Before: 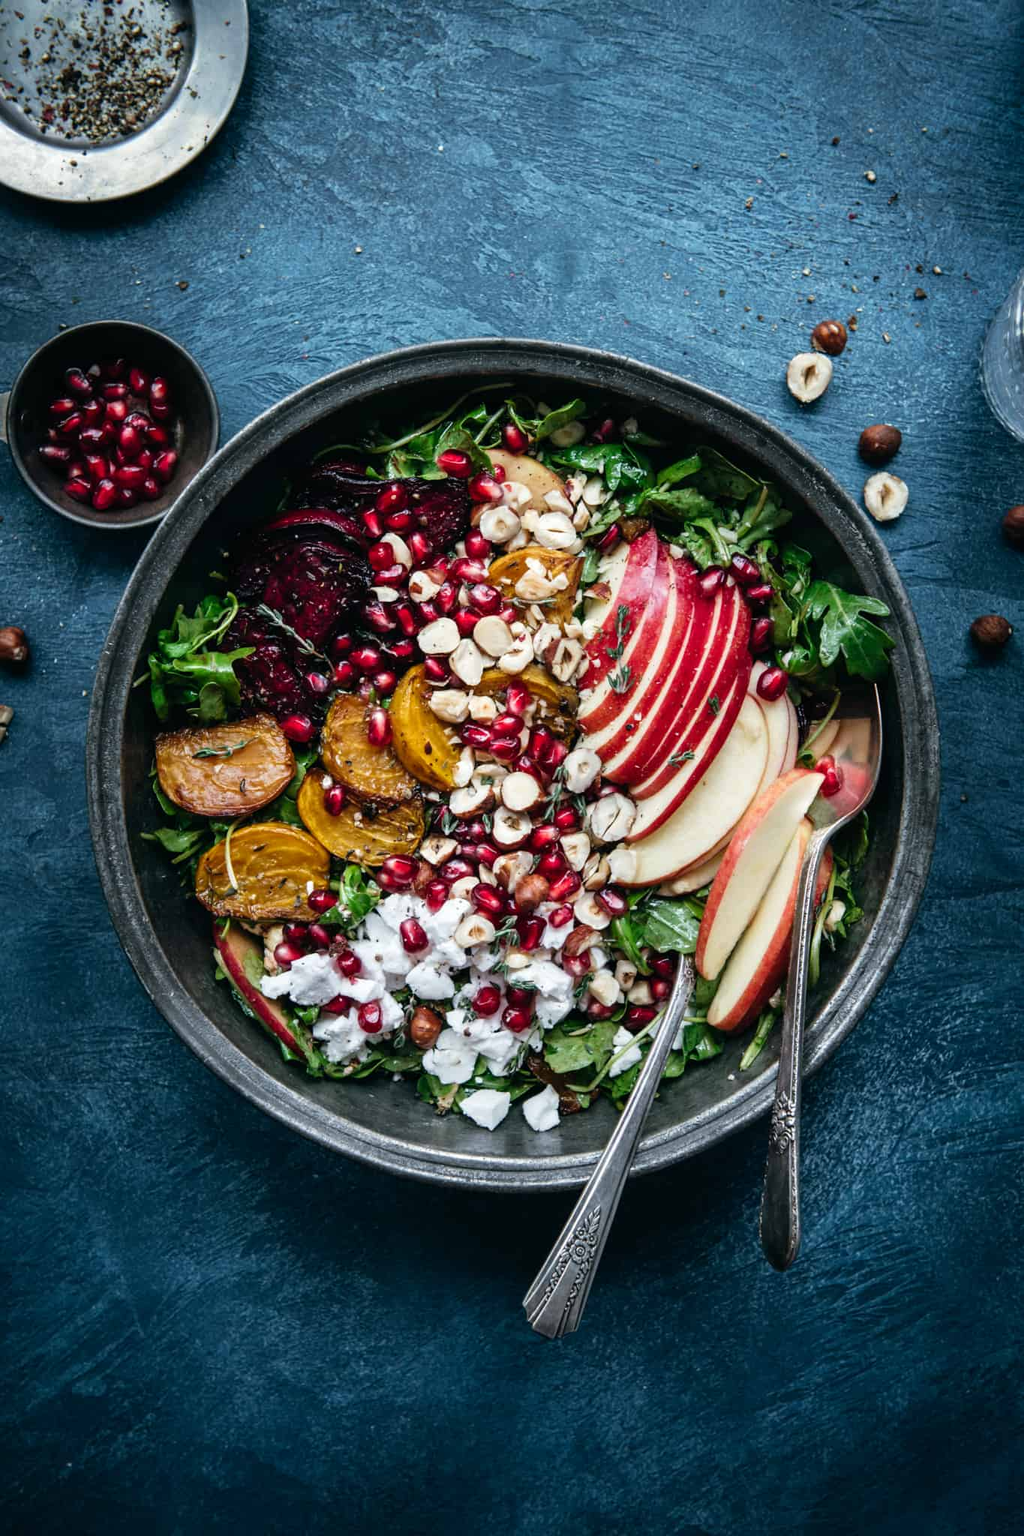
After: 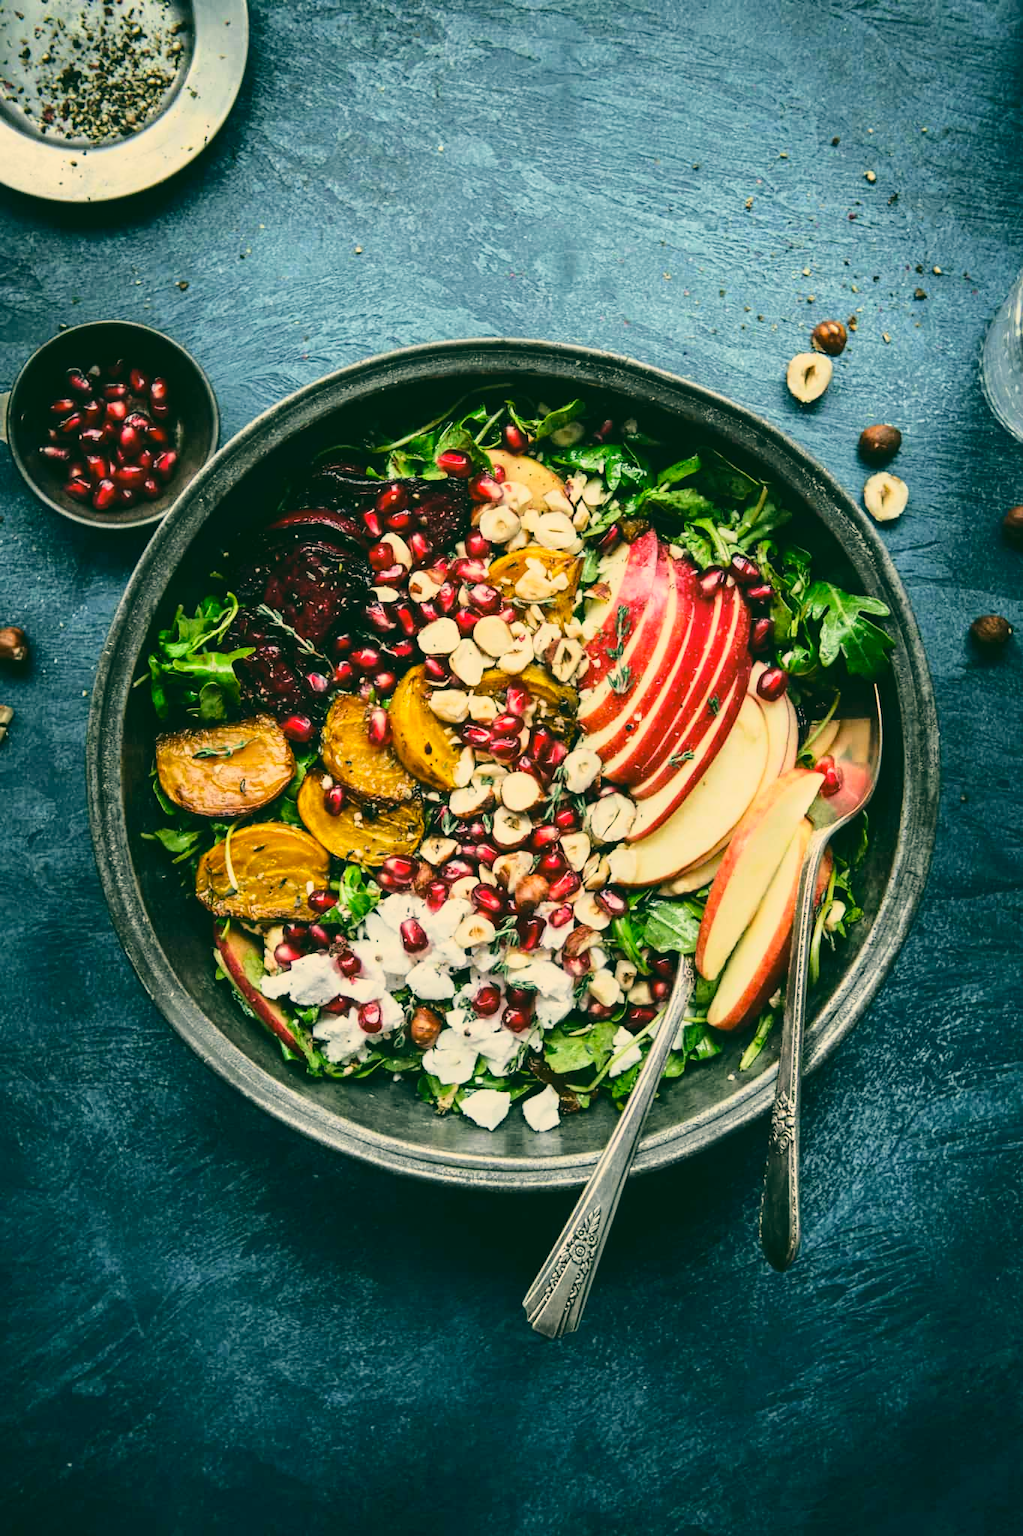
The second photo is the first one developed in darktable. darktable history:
contrast brightness saturation: contrast -0.126
color correction: highlights a* 4.82, highlights b* 24.52, shadows a* -15.99, shadows b* 3.84
base curve: curves: ch0 [(0, 0) (0.028, 0.03) (0.121, 0.232) (0.46, 0.748) (0.859, 0.968) (1, 1)]
